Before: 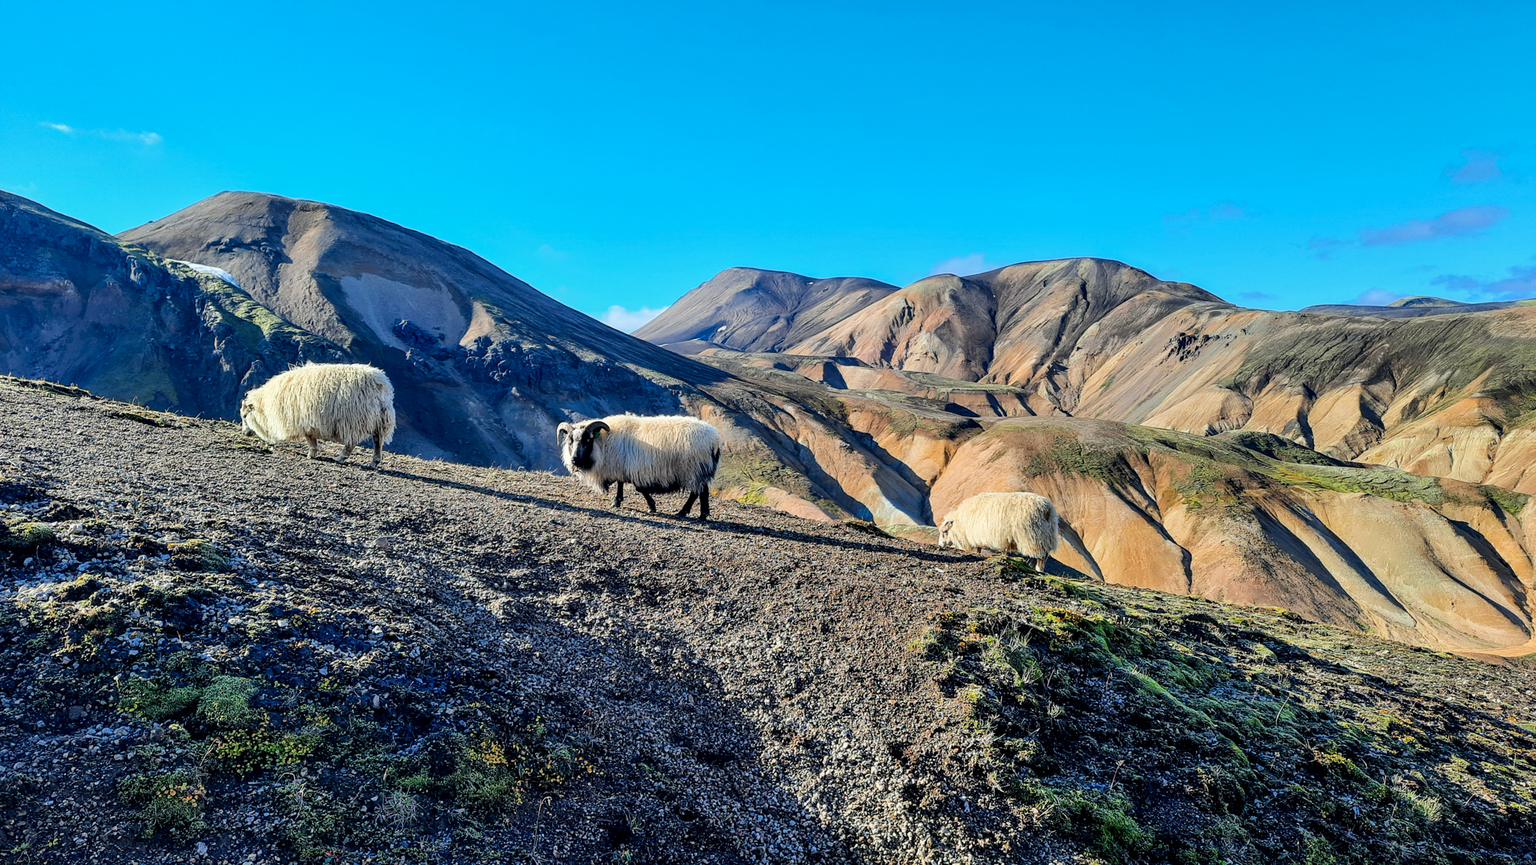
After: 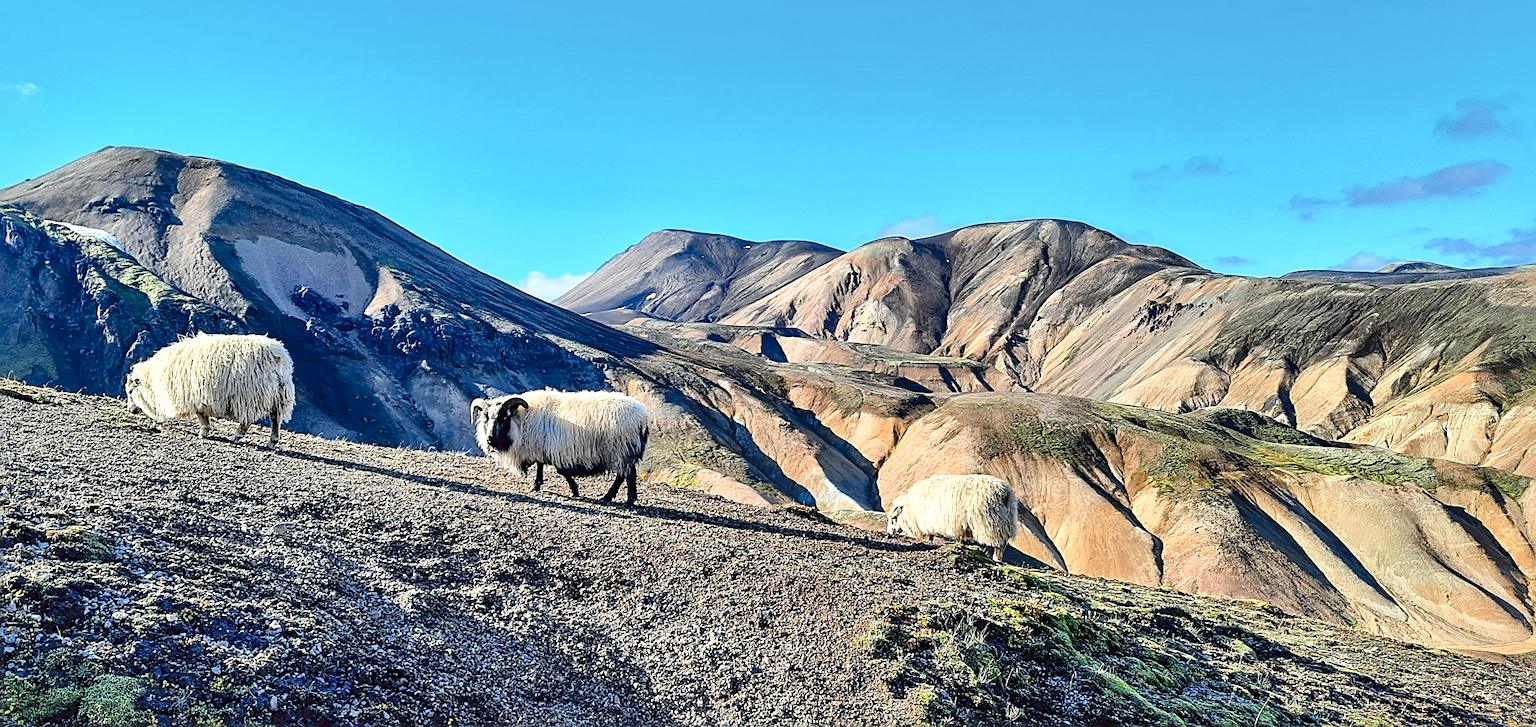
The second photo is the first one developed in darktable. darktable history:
local contrast: mode bilateral grid, contrast 70, coarseness 75, detail 180%, midtone range 0.2
sharpen: on, module defaults
tone curve: curves: ch0 [(0, 0) (0.003, 0.128) (0.011, 0.133) (0.025, 0.133) (0.044, 0.141) (0.069, 0.152) (0.1, 0.169) (0.136, 0.201) (0.177, 0.239) (0.224, 0.294) (0.277, 0.358) (0.335, 0.428) (0.399, 0.488) (0.468, 0.55) (0.543, 0.611) (0.623, 0.678) (0.709, 0.755) (0.801, 0.843) (0.898, 0.91) (1, 1)], preserve colors none
crop: left 8.155%, top 6.611%, bottom 15.385%
